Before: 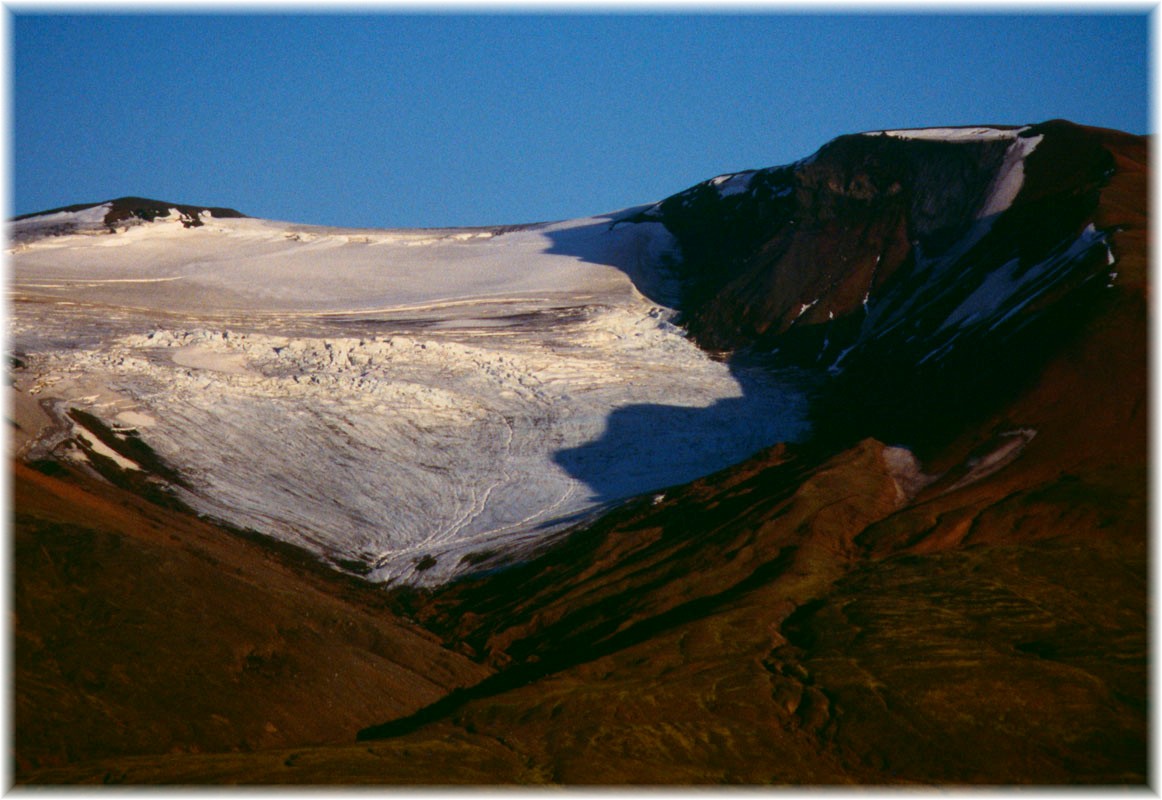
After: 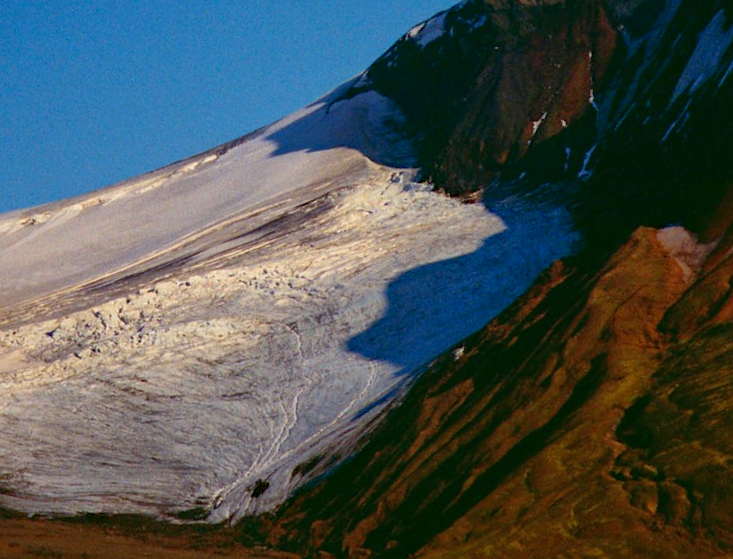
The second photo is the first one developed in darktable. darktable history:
haze removal: compatibility mode true, adaptive false
sharpen: radius 0.998
crop and rotate: angle 18.72°, left 6.974%, right 3.837%, bottom 1.142%
shadows and highlights: on, module defaults
